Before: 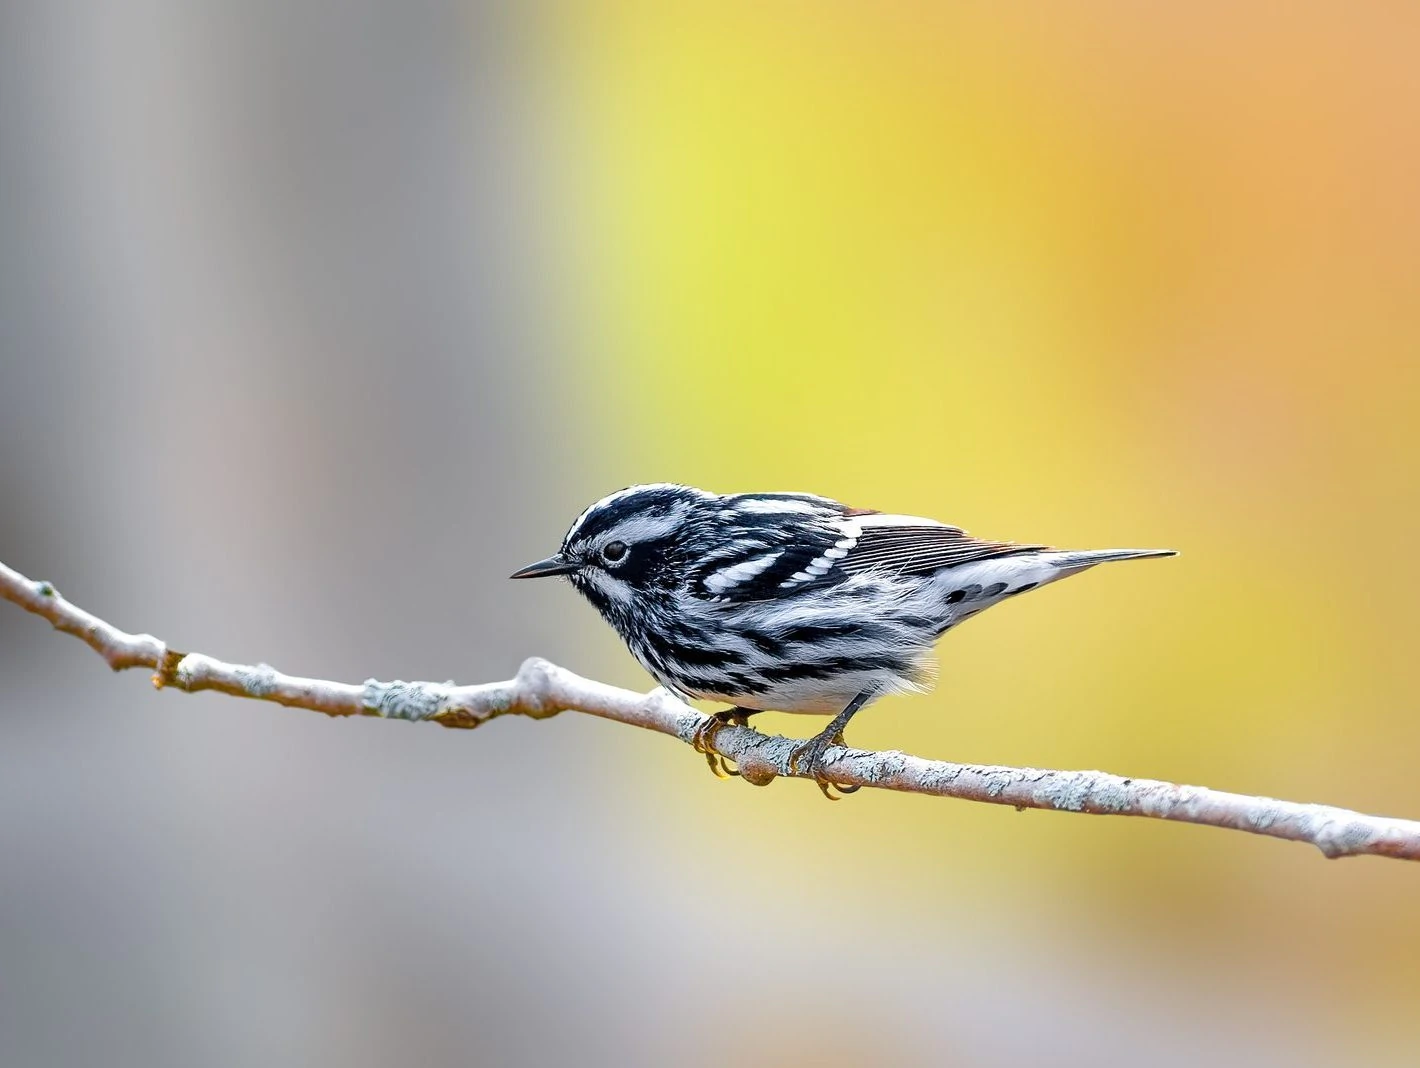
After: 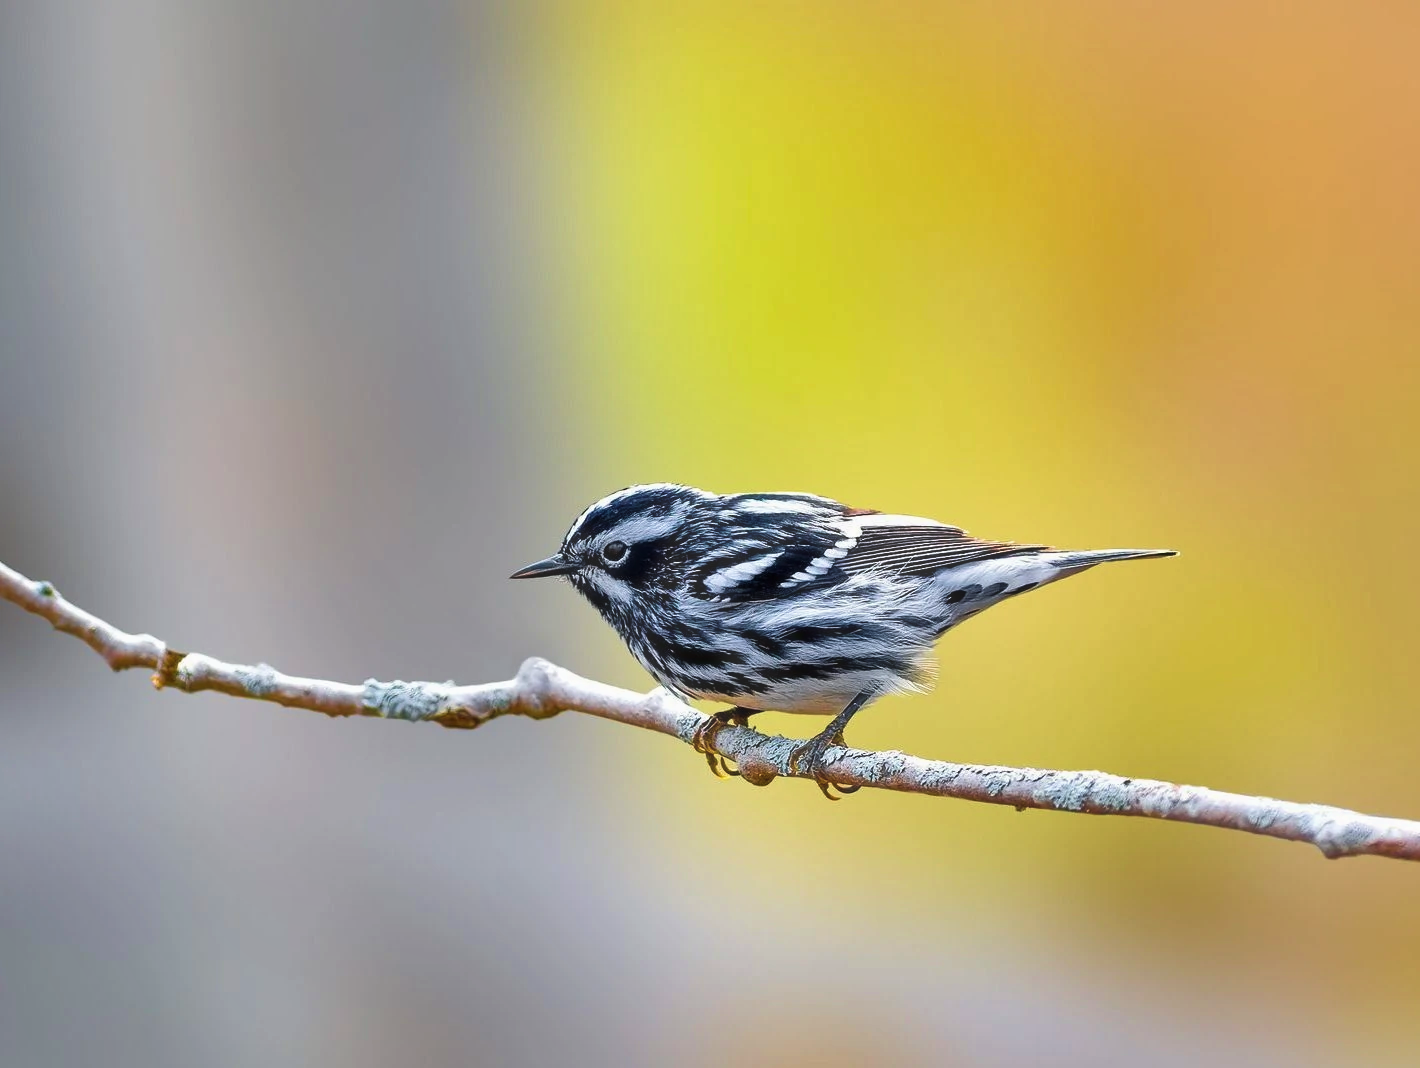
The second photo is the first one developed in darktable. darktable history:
velvia: on, module defaults
haze removal: strength -0.039, compatibility mode true, adaptive false
shadows and highlights: shadows 25.72, highlights -48.11, shadows color adjustment 98%, highlights color adjustment 57.95%, soften with gaussian
